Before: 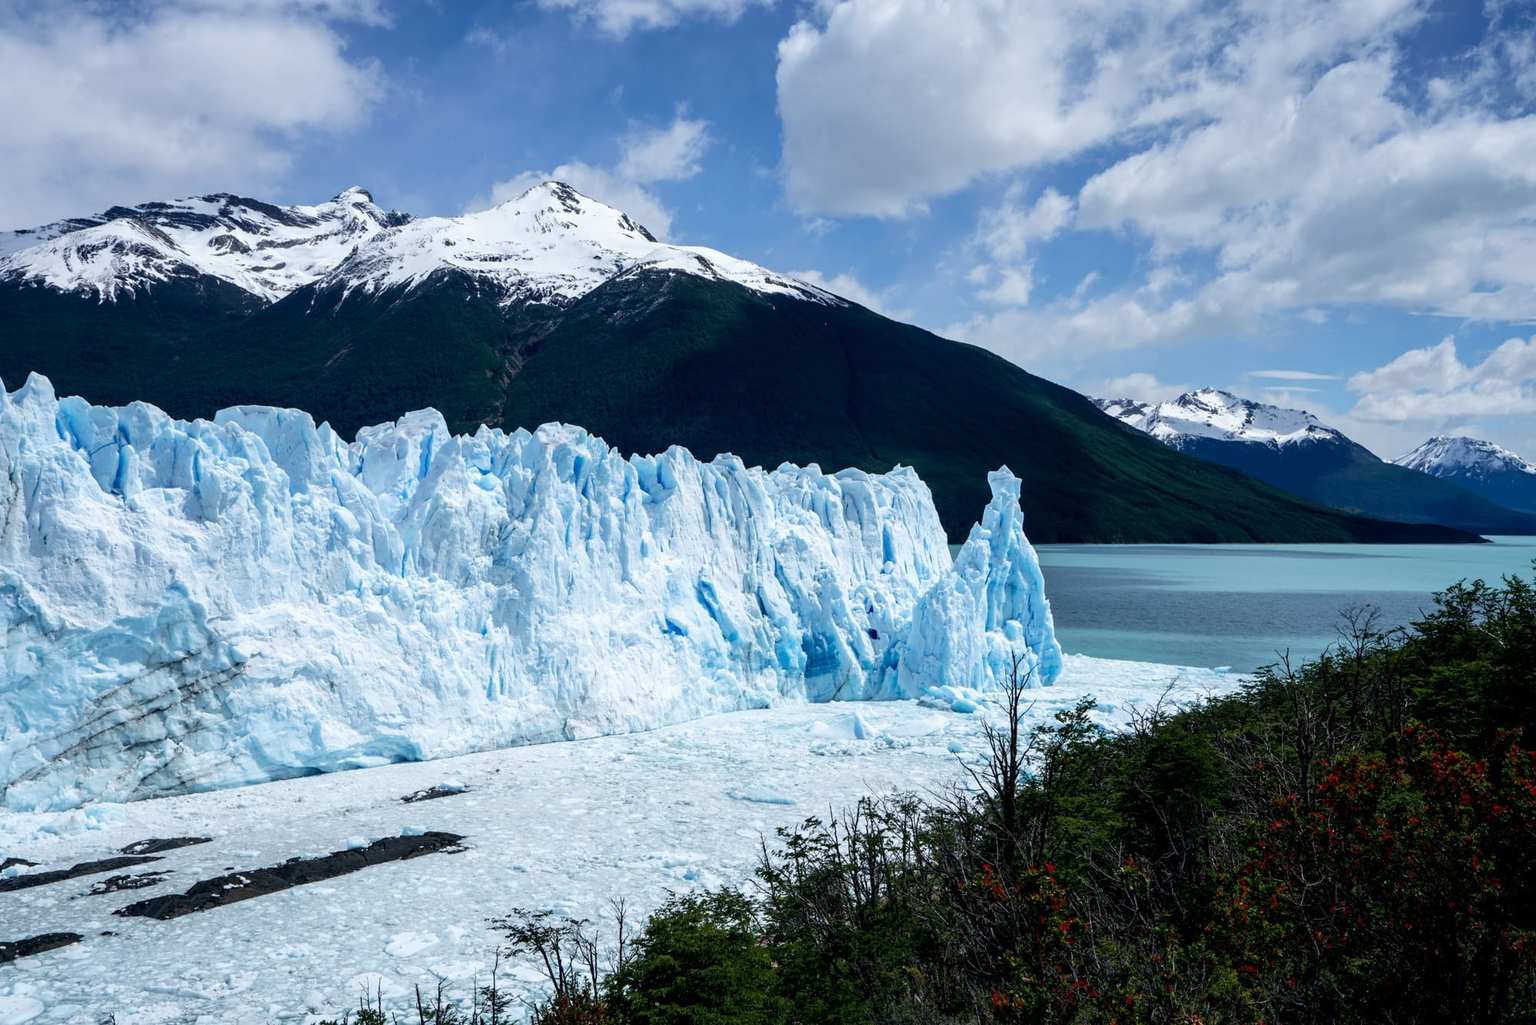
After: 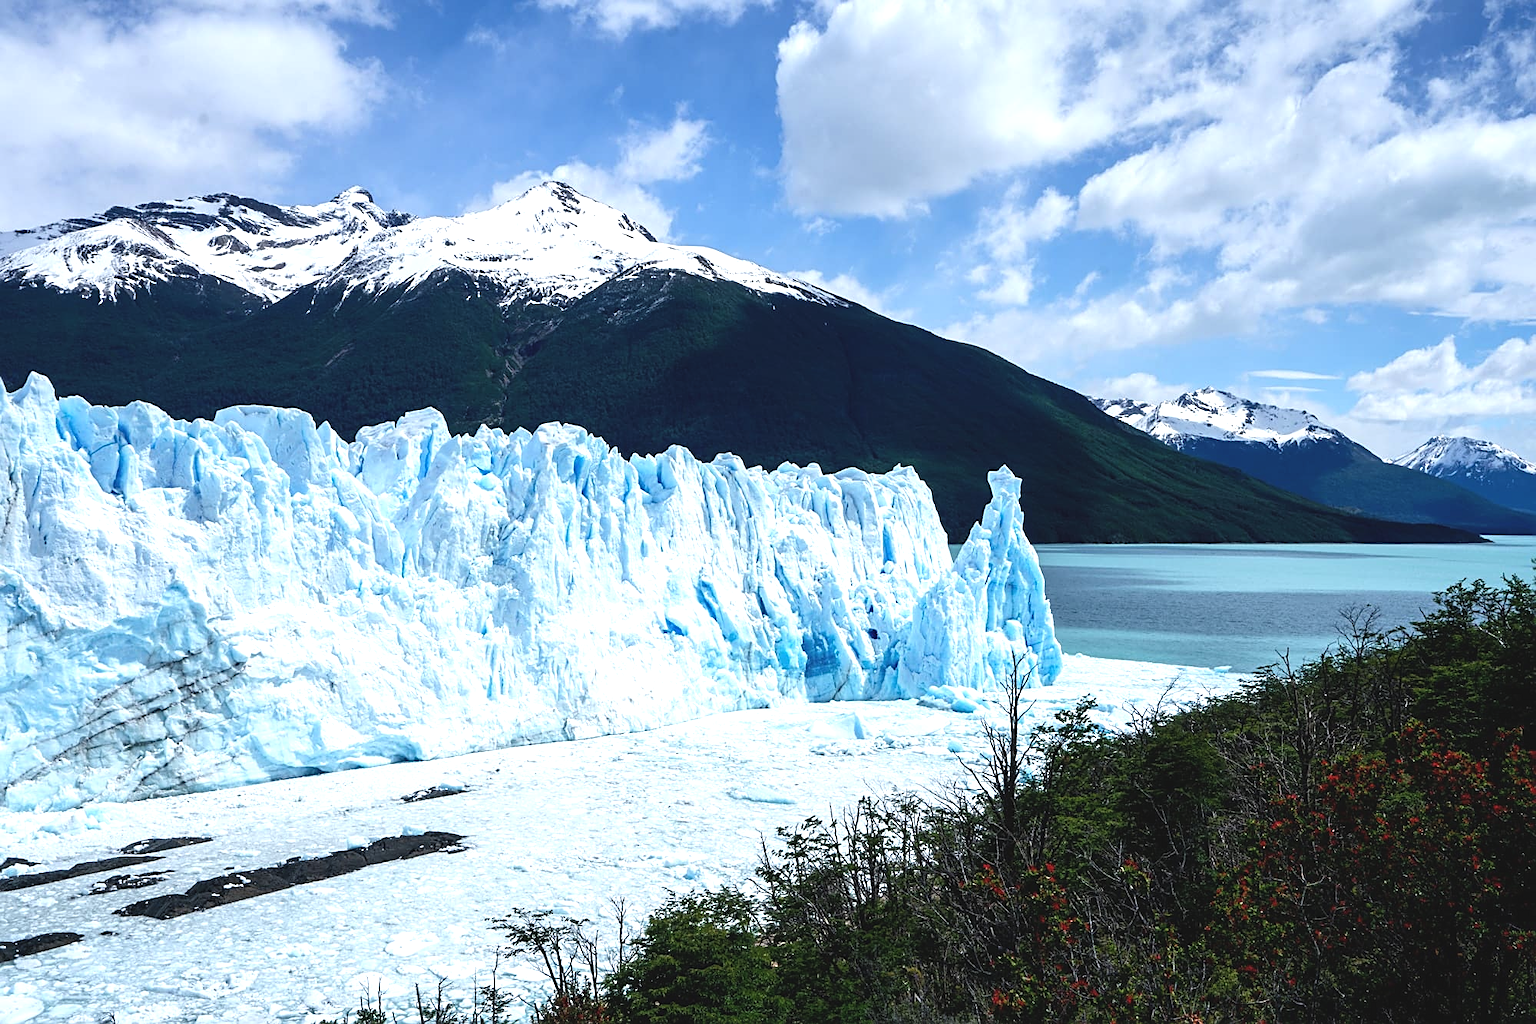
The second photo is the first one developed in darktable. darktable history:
sharpen: on, module defaults
exposure: black level correction -0.005, exposure 0.622 EV, compensate highlight preservation false
